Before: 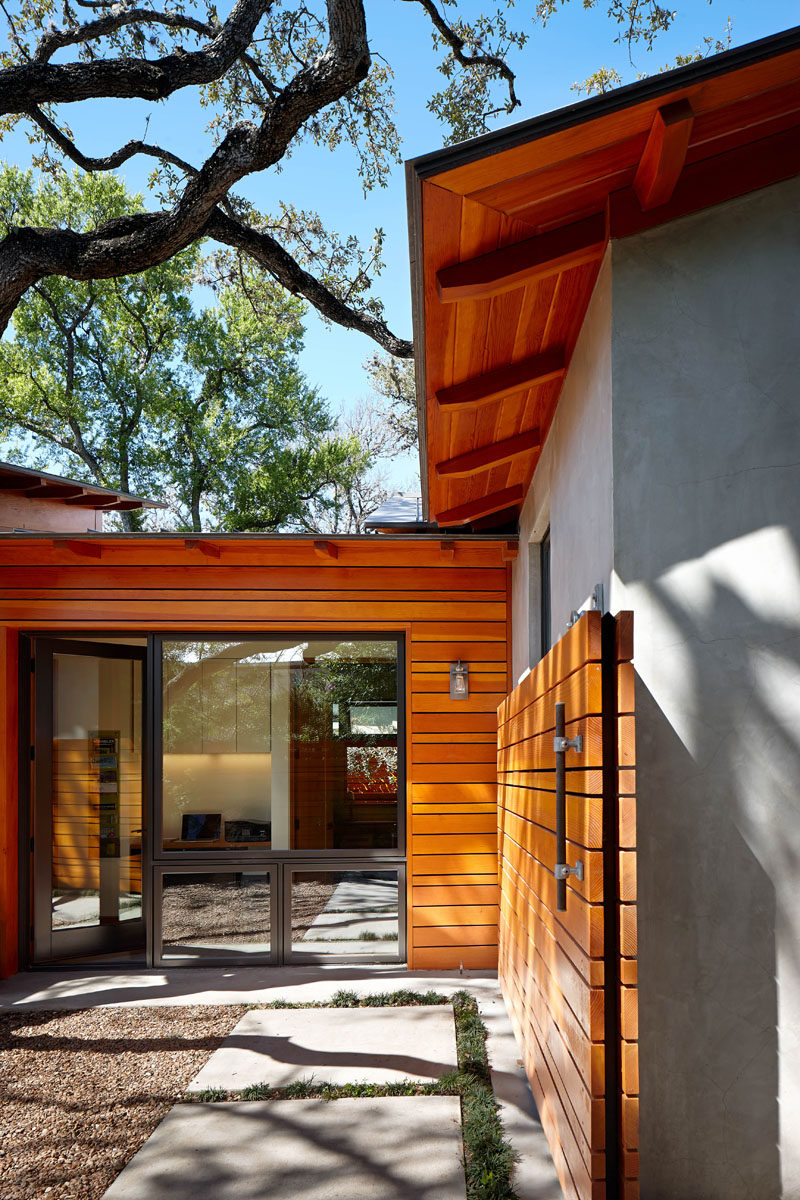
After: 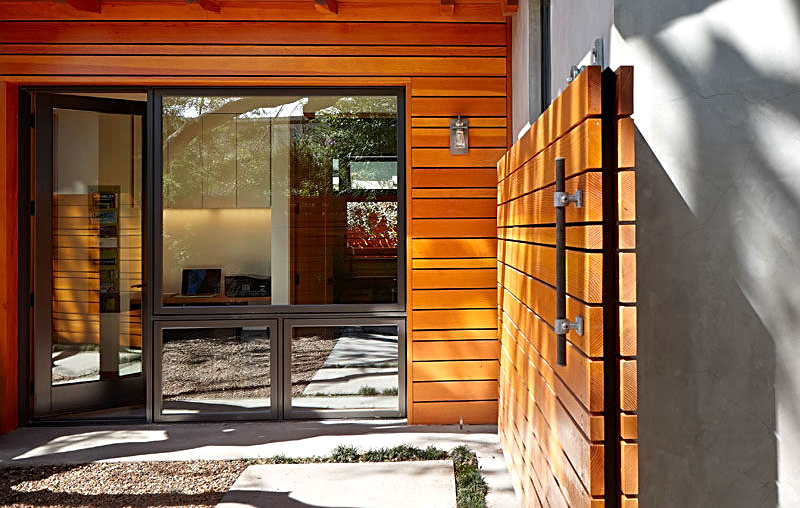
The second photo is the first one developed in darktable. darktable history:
crop: top 45.436%, bottom 12.147%
sharpen: amount 0.489
exposure: exposure 0.126 EV, compensate highlight preservation false
